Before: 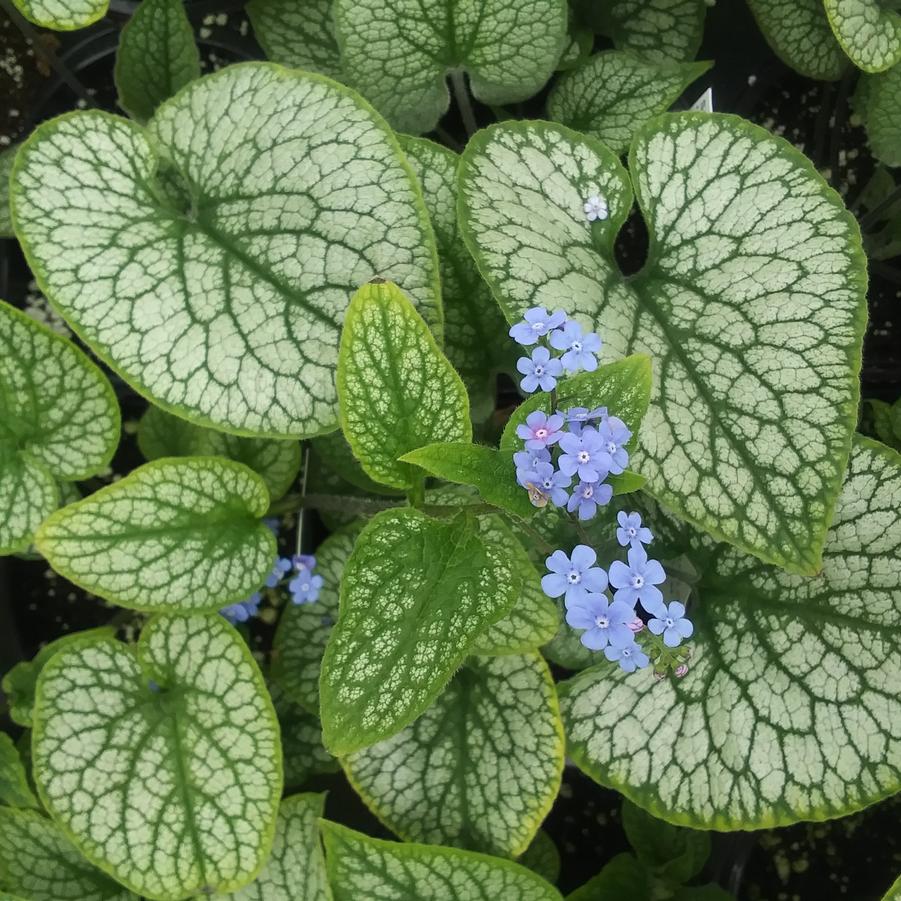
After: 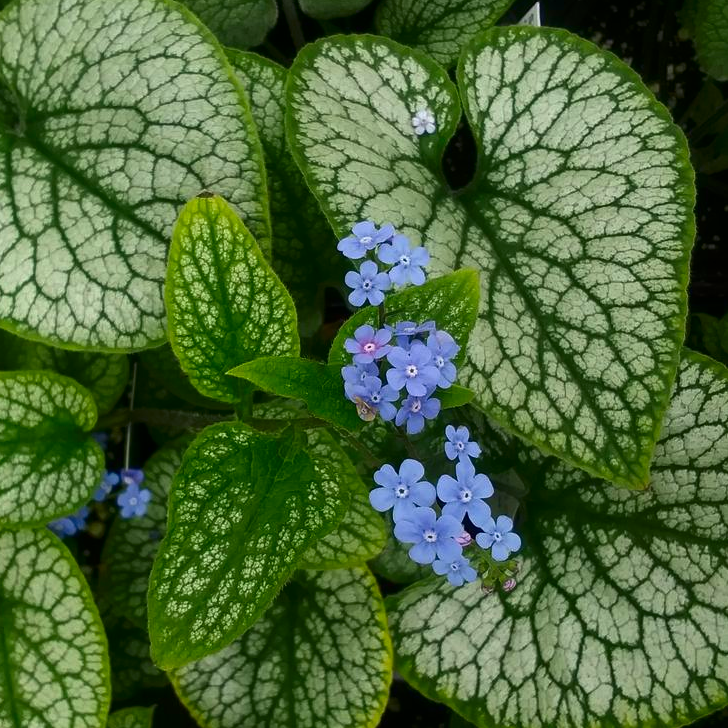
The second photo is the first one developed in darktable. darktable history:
crop: left 19.159%, top 9.58%, bottom 9.58%
contrast brightness saturation: brightness -0.25, saturation 0.2
